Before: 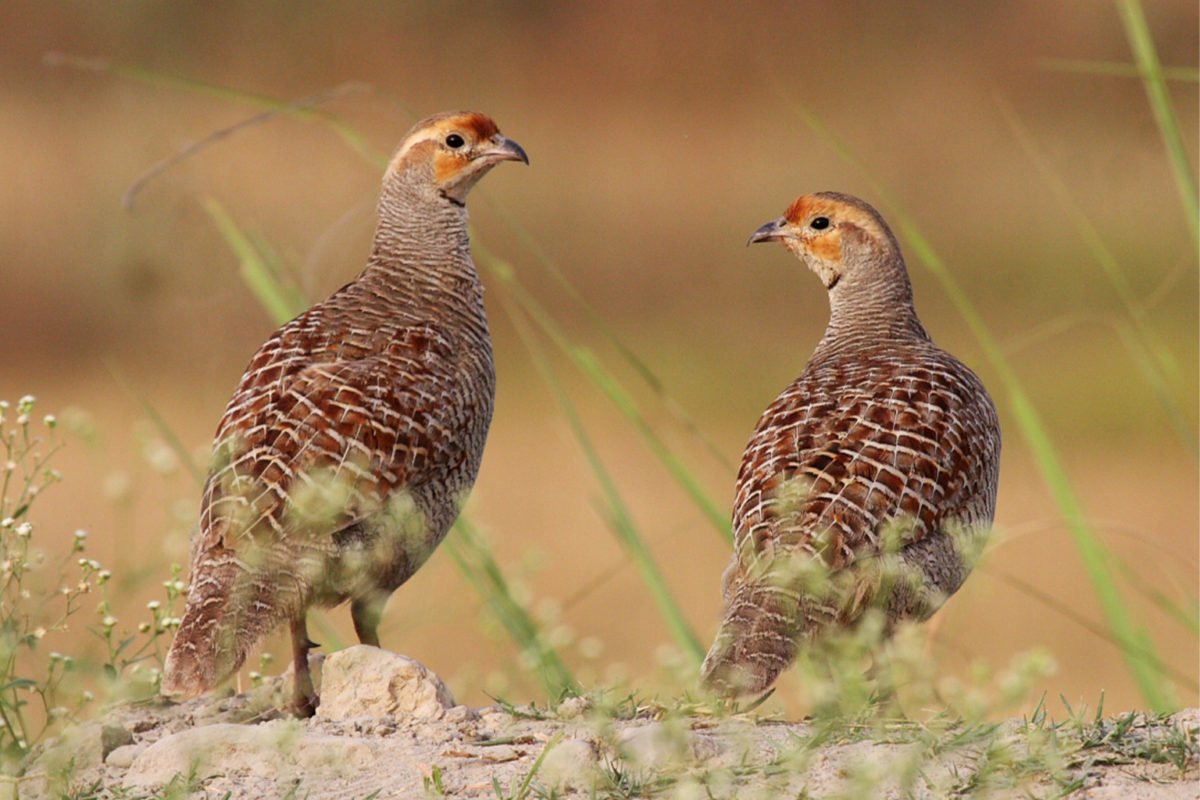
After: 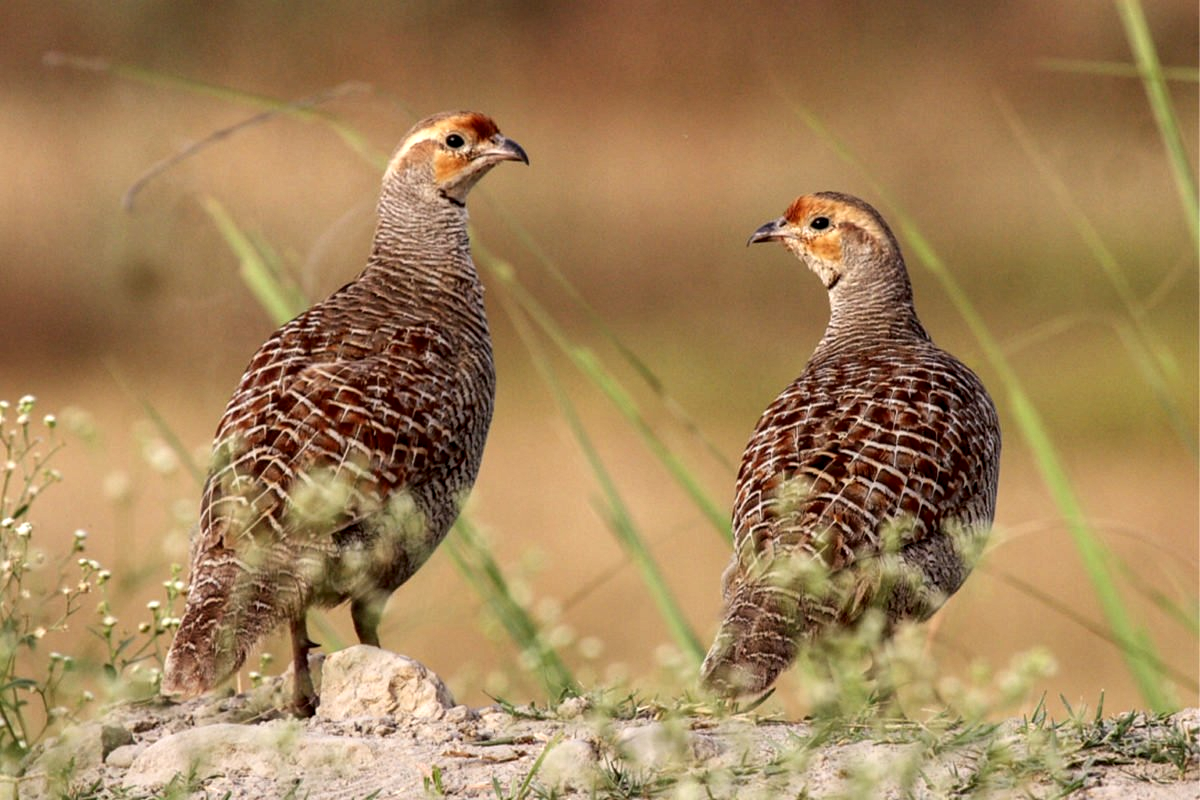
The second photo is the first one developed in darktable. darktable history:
local contrast: highlights 60%, shadows 60%, detail 160%
exposure: compensate highlight preservation false
